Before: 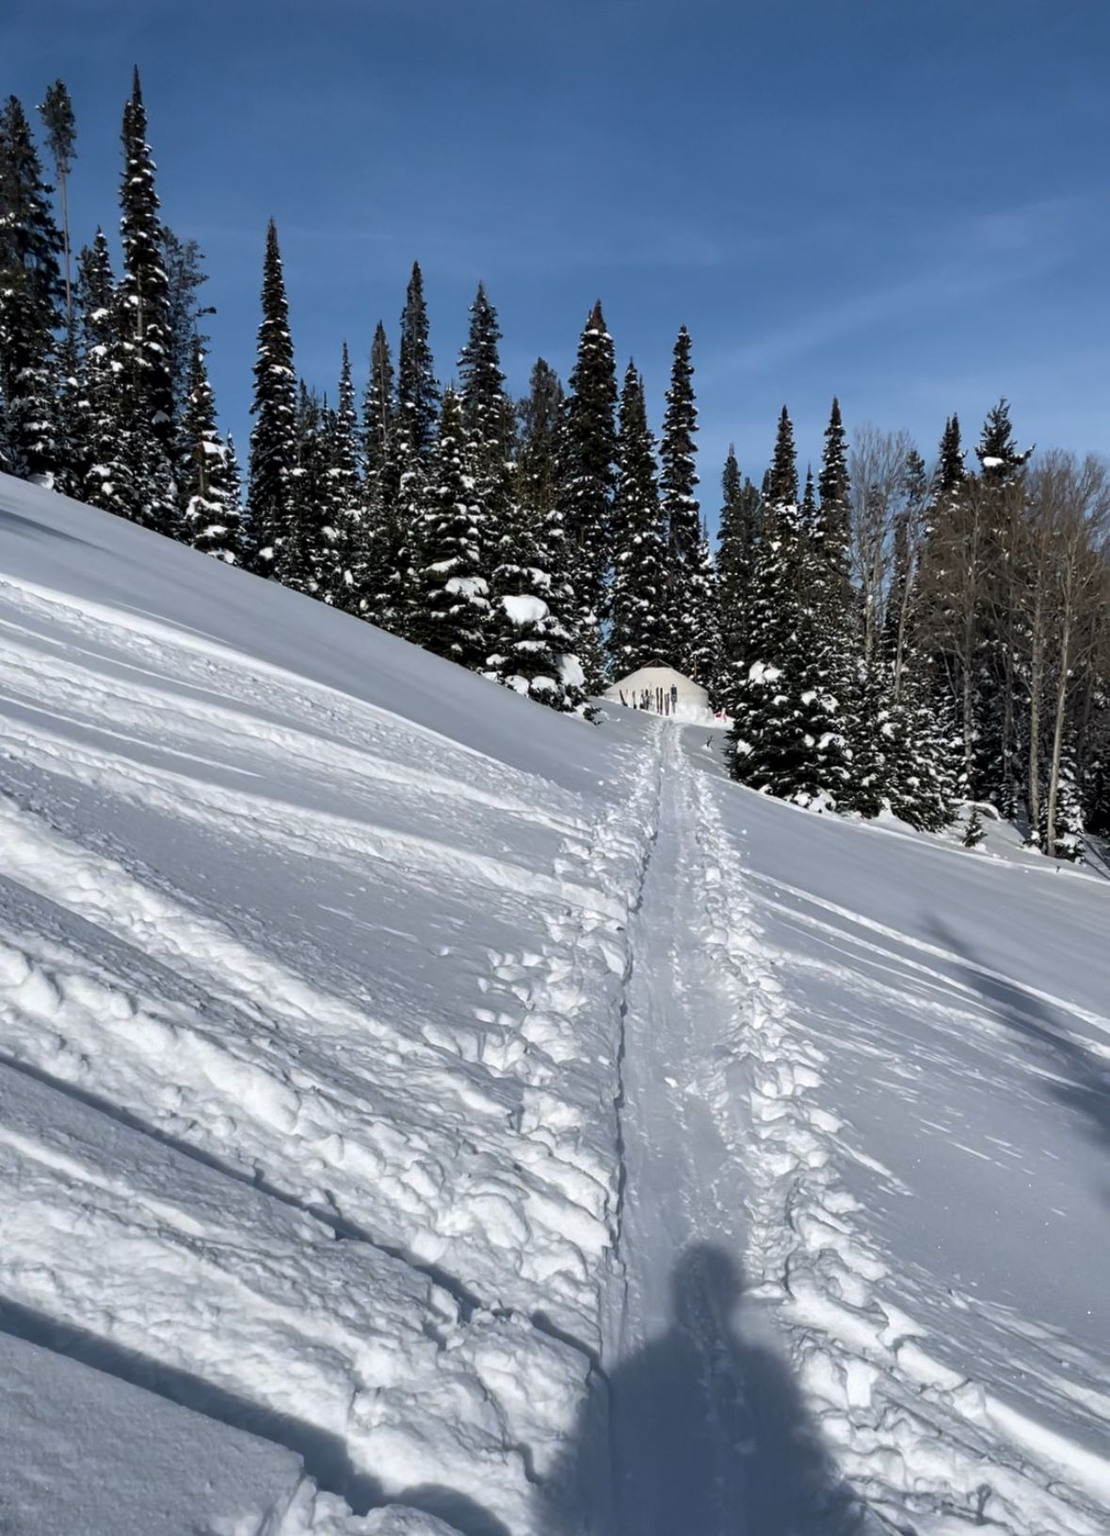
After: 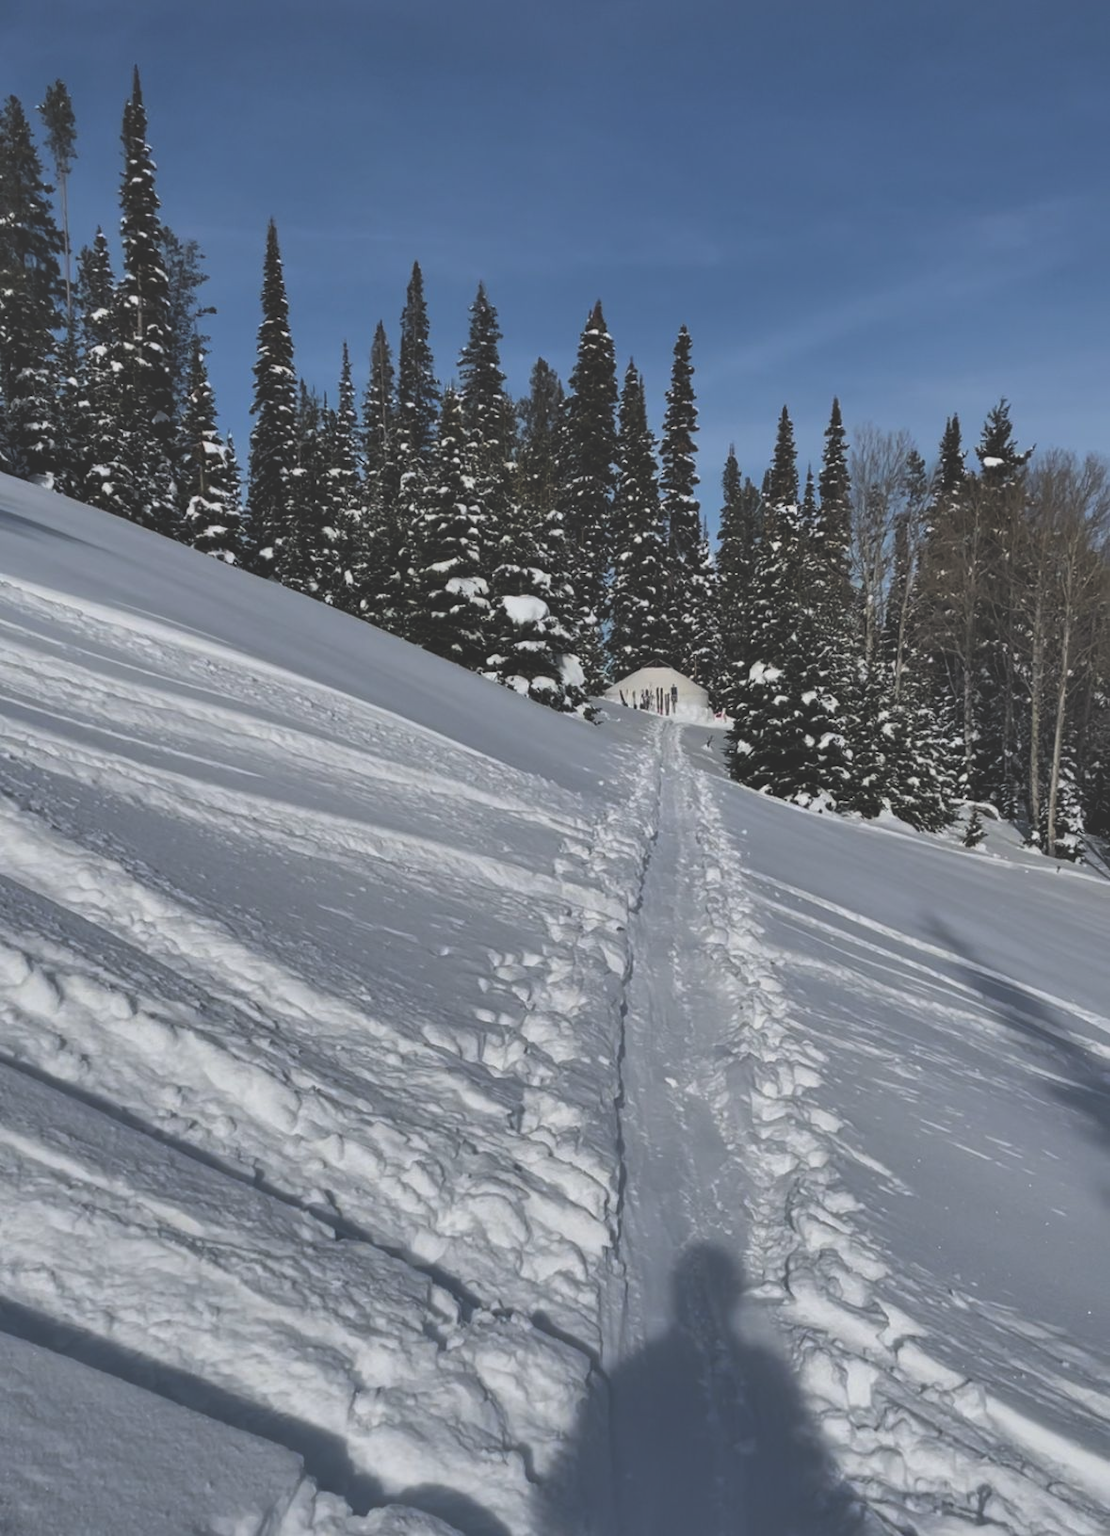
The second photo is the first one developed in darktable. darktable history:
shadows and highlights: low approximation 0.01, soften with gaussian
exposure: black level correction -0.036, exposure -0.495 EV, compensate highlight preservation false
